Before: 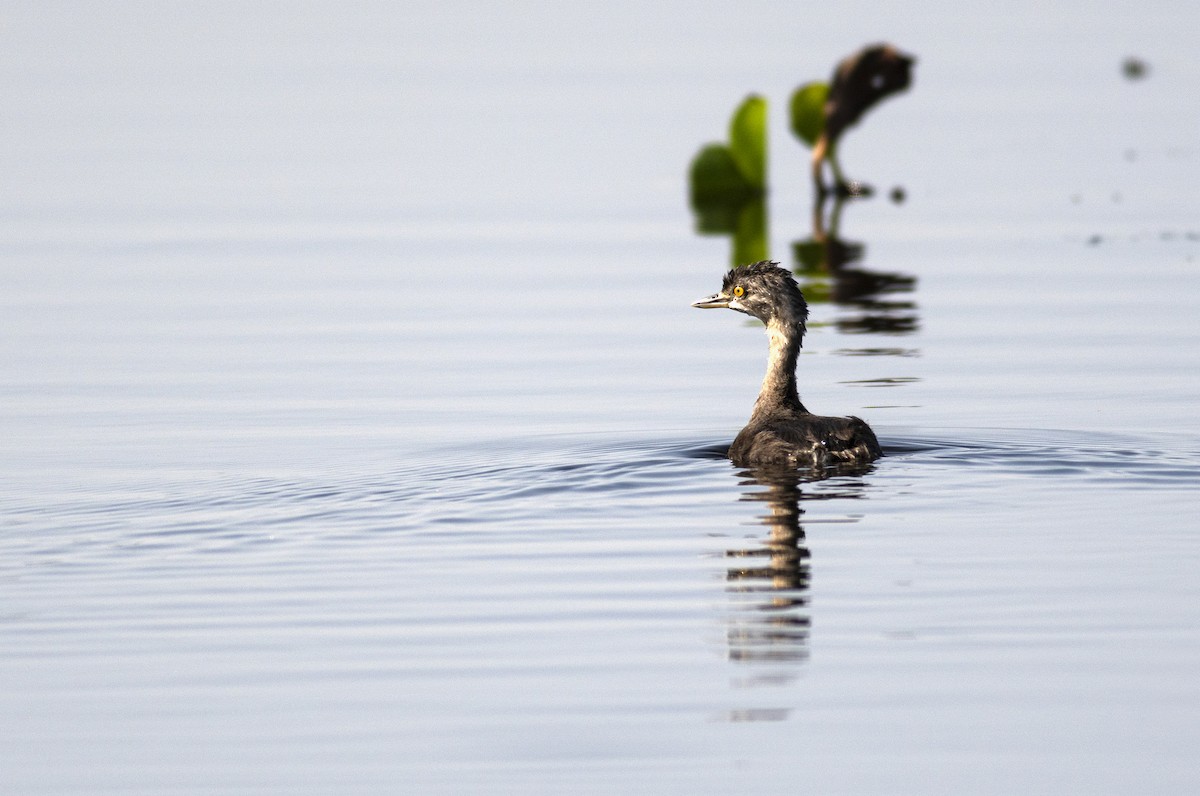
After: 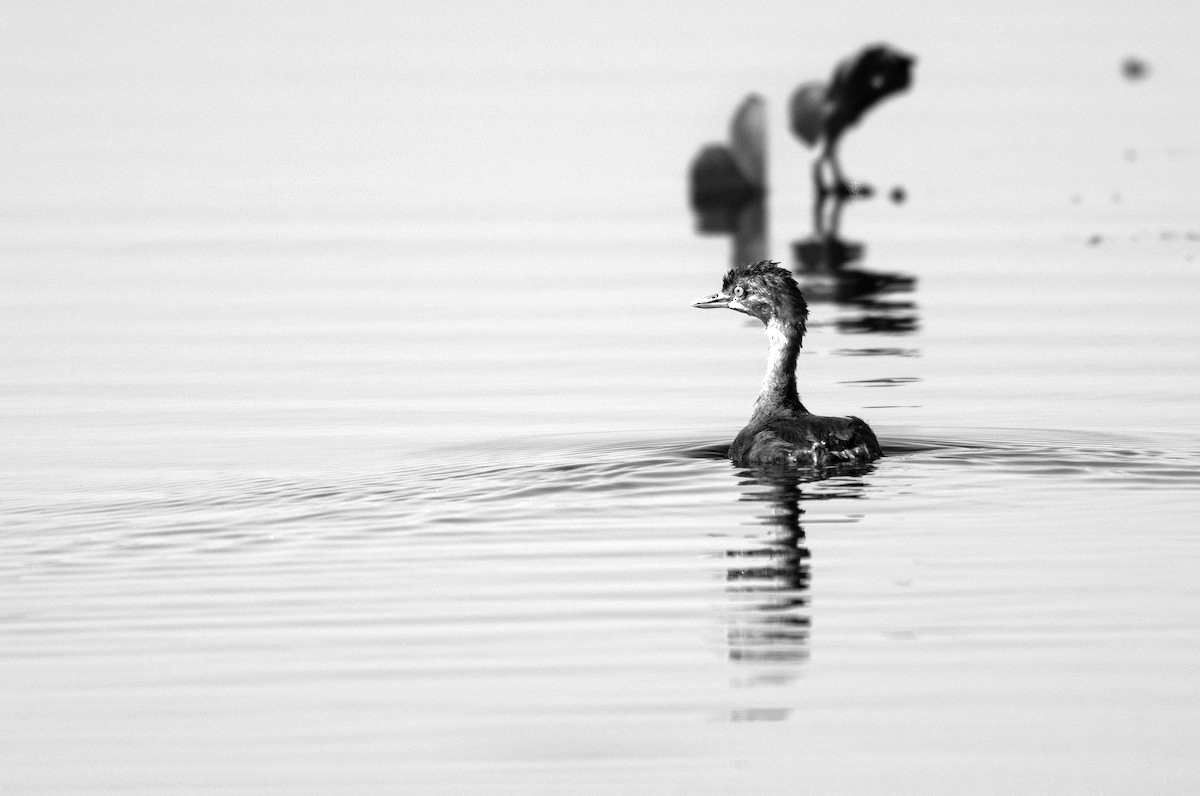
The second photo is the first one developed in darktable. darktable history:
exposure: exposure 0.236 EV, compensate highlight preservation false
color balance rgb: perceptual saturation grading › global saturation 20%, perceptual saturation grading › highlights -25%, perceptual saturation grading › shadows 25%
monochrome: a -4.13, b 5.16, size 1
